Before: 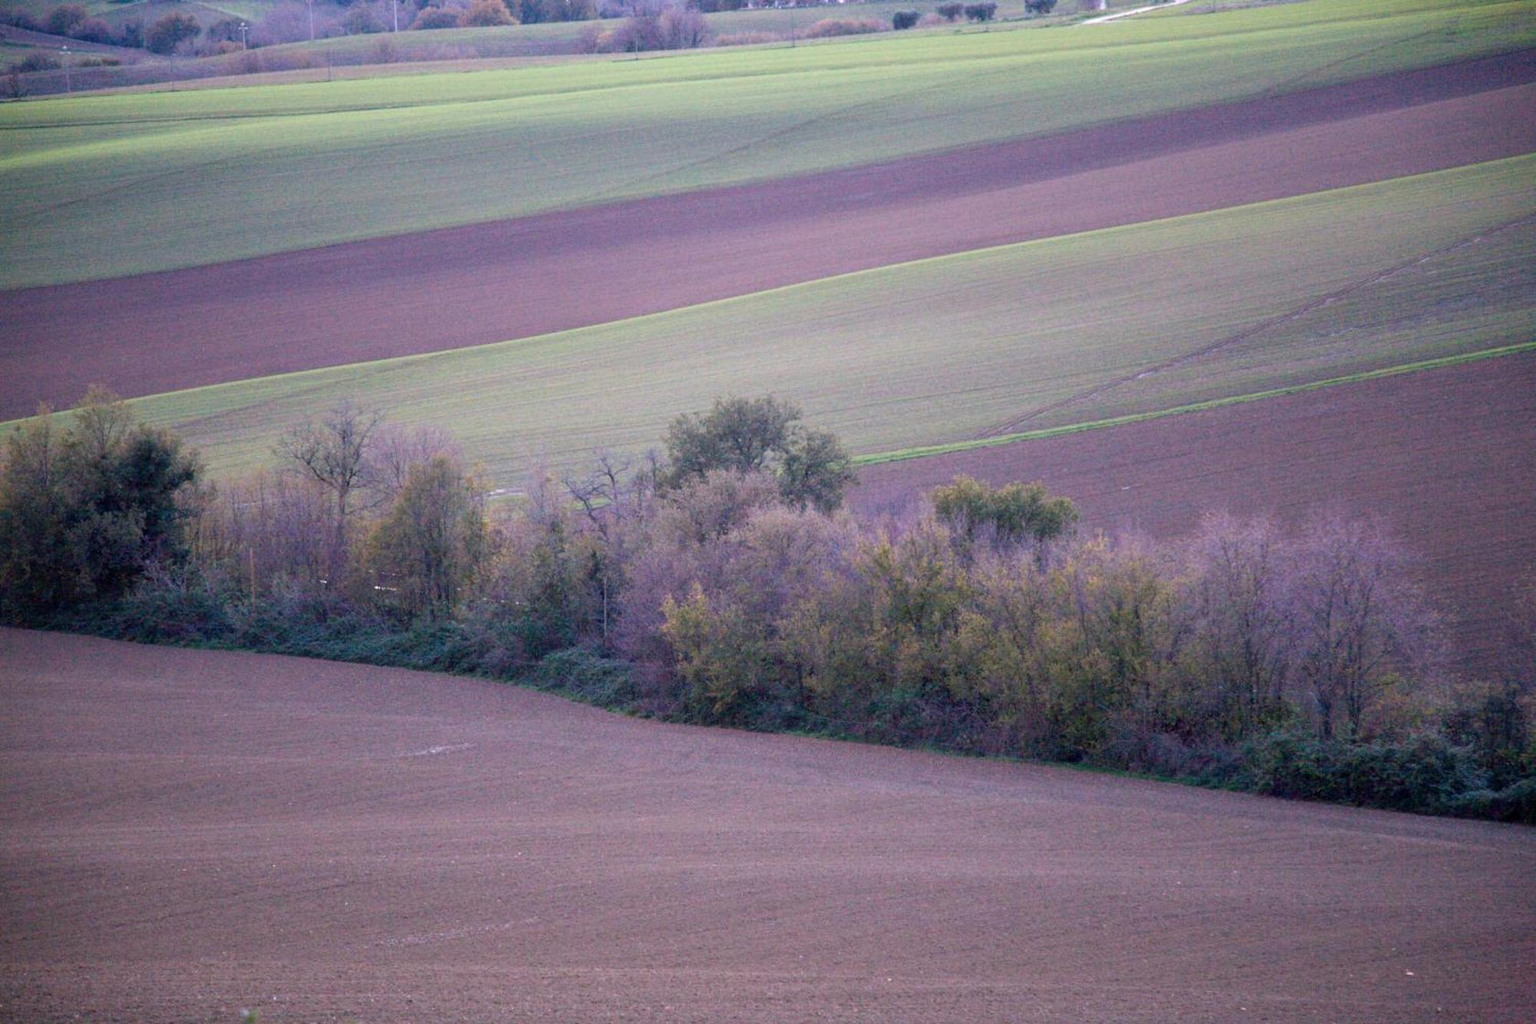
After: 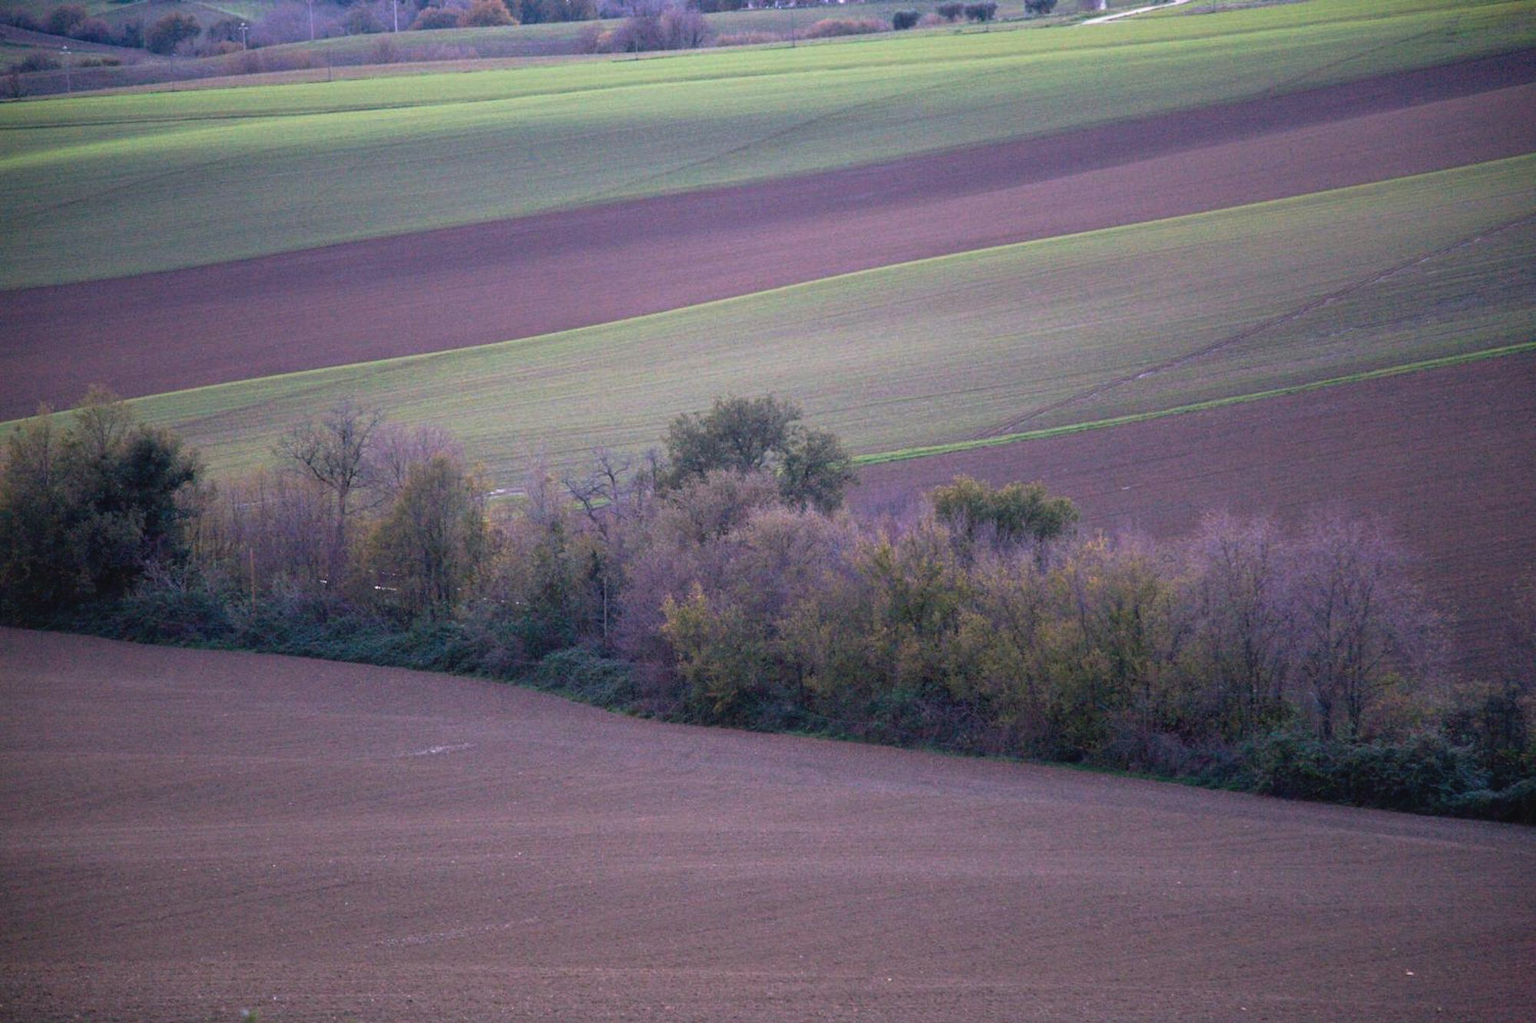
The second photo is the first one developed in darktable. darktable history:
base curve: curves: ch0 [(0, 0) (0.595, 0.418) (1, 1)], preserve colors none
tone curve: curves: ch0 [(0, 0.038) (0.193, 0.212) (0.461, 0.502) (0.634, 0.709) (0.852, 0.89) (1, 0.967)]; ch1 [(0, 0) (0.35, 0.356) (0.45, 0.453) (0.504, 0.503) (0.532, 0.524) (0.558, 0.555) (0.735, 0.762) (1, 1)]; ch2 [(0, 0) (0.281, 0.266) (0.456, 0.469) (0.5, 0.5) (0.533, 0.545) (0.606, 0.598) (0.646, 0.654) (1, 1)], preserve colors none
